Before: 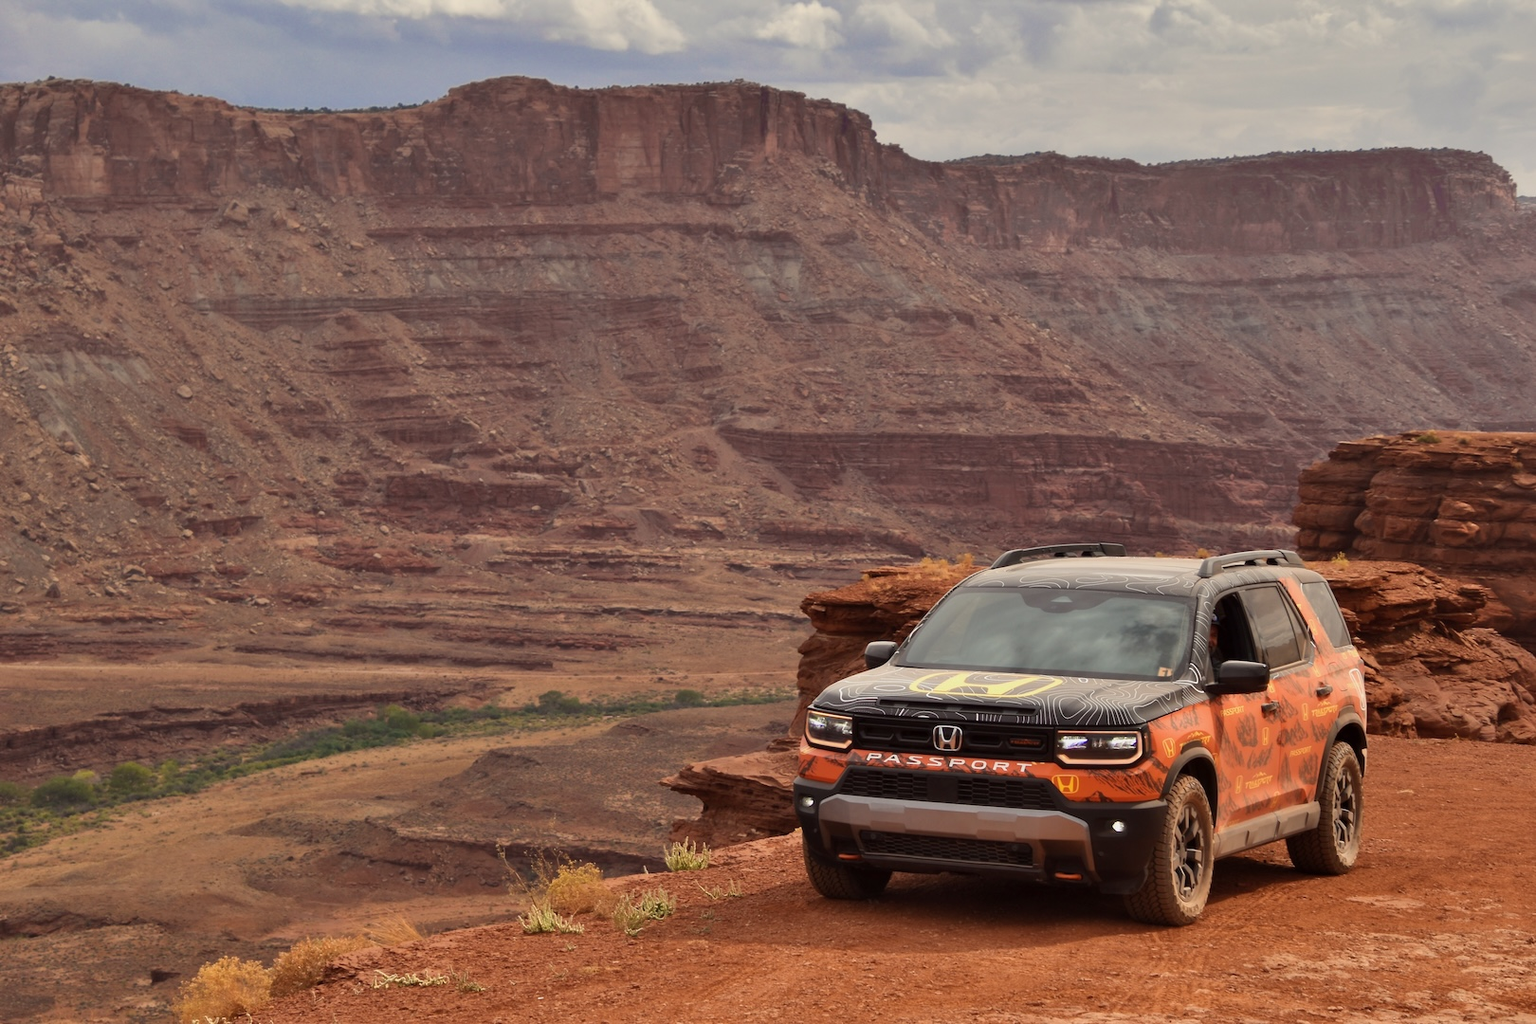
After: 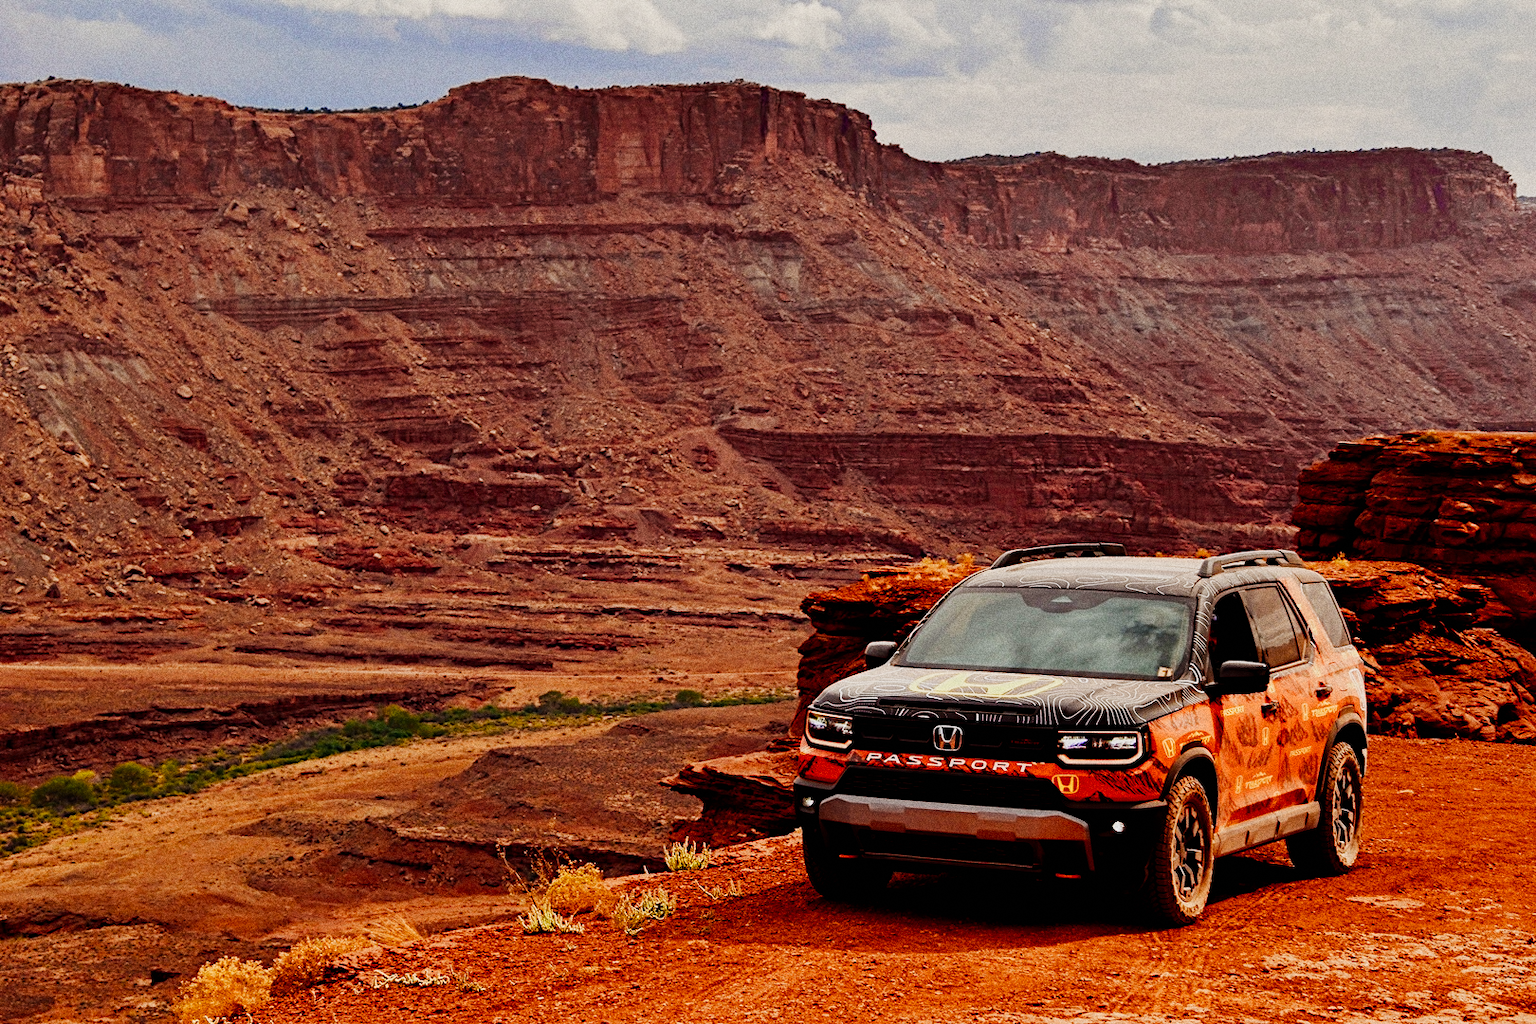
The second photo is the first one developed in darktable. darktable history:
contrast equalizer: y [[0.439, 0.44, 0.442, 0.457, 0.493, 0.498], [0.5 ×6], [0.5 ×6], [0 ×6], [0 ×6]], mix 0.59
color balance rgb: shadows lift › luminance -9.41%, highlights gain › luminance 17.6%, global offset › luminance -1.45%, perceptual saturation grading › highlights -17.77%, perceptual saturation grading › mid-tones 33.1%, perceptual saturation grading › shadows 50.52%, global vibrance 24.22%
color equalizer "oranges": saturation › orange 1.04, hue › orange -8.78, brightness › orange 1.17
color equalizer "blues": saturation › blue 1.25, hue › blue -12.68, brightness › blue 0.793, node placement 6°
diffuse or sharpen "sharpen demosaicing: AA filter": edge sensitivity 1, 1st order anisotropy 100%, 2nd order anisotropy 100%, 3rd order anisotropy 100%, 4th order anisotropy 100%, 1st order speed -25%, 2nd order speed -25%, 3rd order speed -25%, 4th order speed -25%
diffuse or sharpen "diffusion": radius span 77, 1st order speed 50%, 2nd order speed 50%, 3rd order speed 50%, 4th order speed 50% | blend: blend mode normal, opacity 25%; mask: uniform (no mask)
grain "silver grain": coarseness 0.09 ISO, strength 40%
sigmoid: contrast 1.81, skew -0.21, preserve hue 0%, red attenuation 0.1, red rotation 0.035, green attenuation 0.1, green rotation -0.017, blue attenuation 0.15, blue rotation -0.052, base primaries Rec2020
